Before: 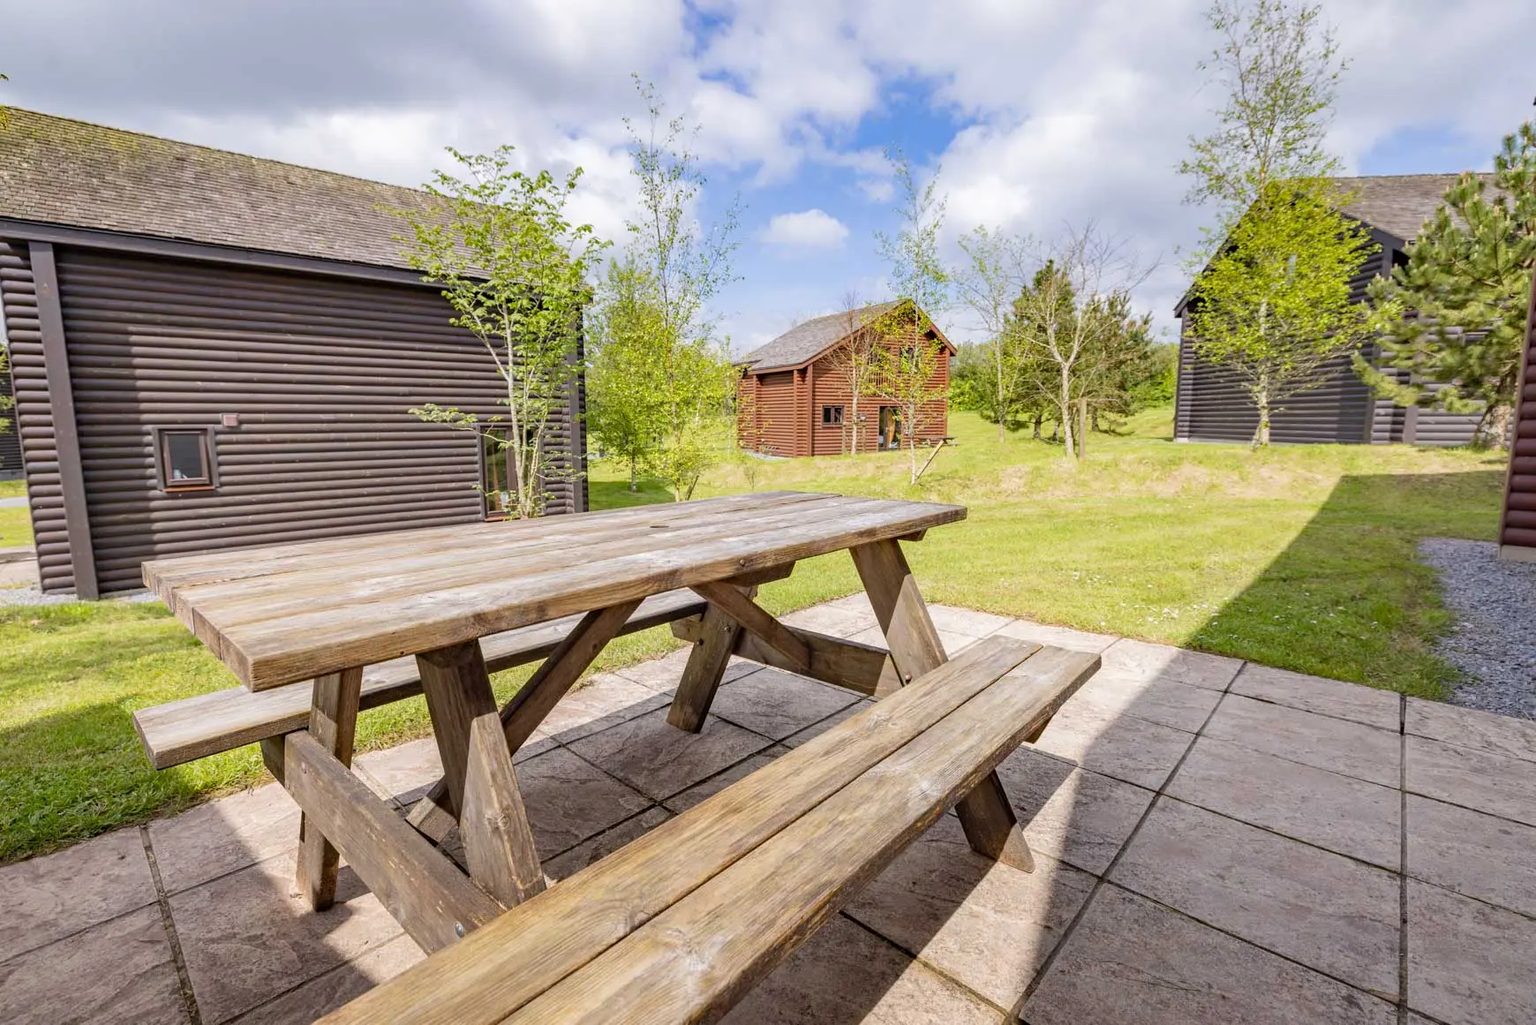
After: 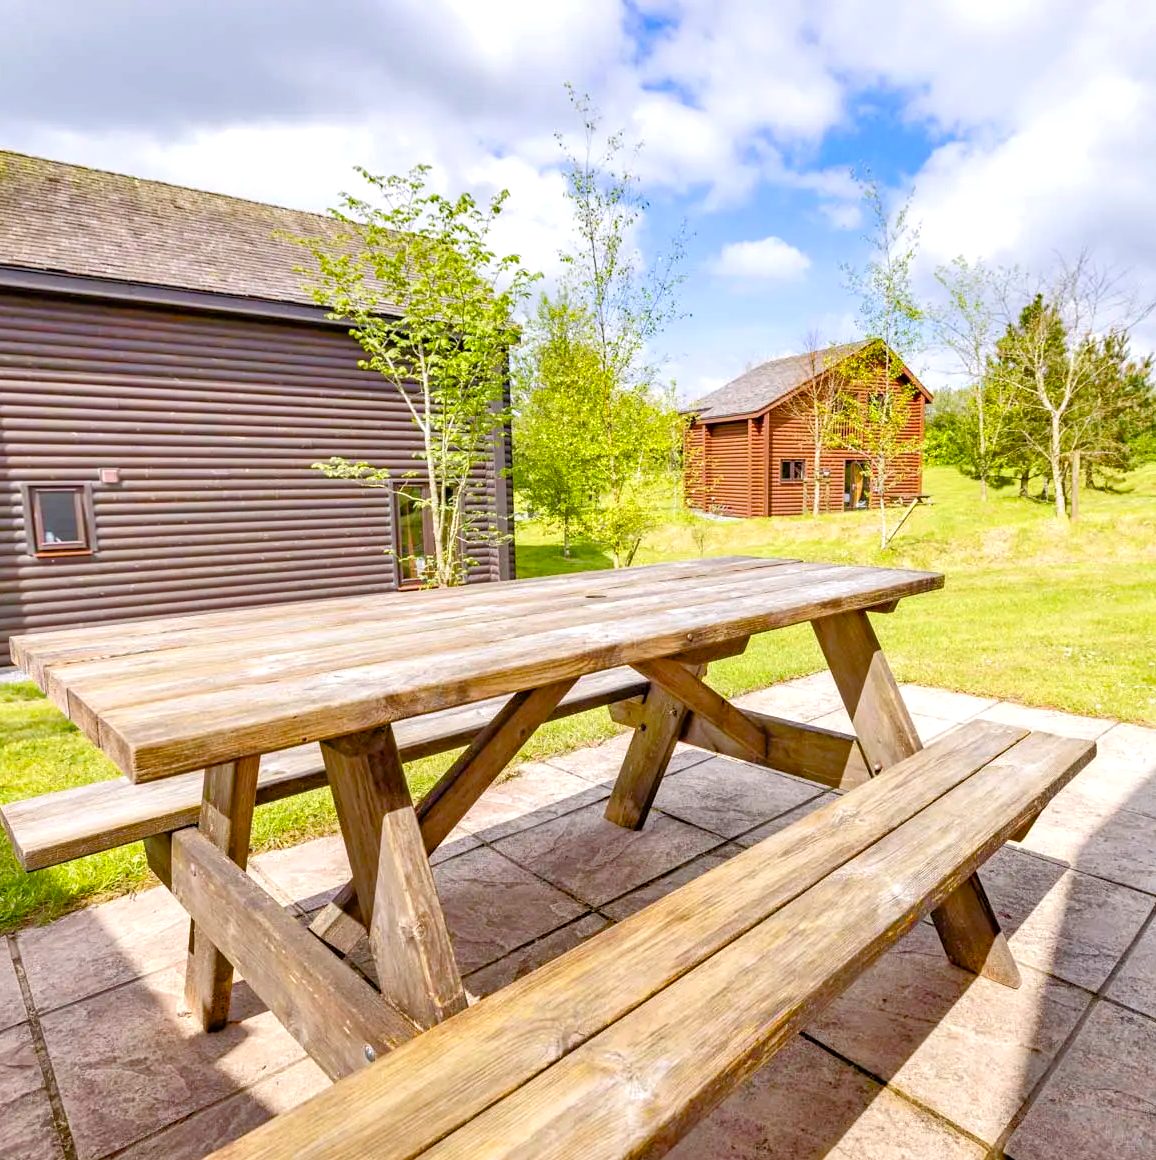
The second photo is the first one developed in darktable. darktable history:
color balance rgb: linear chroma grading › global chroma 10.121%, perceptual saturation grading › global saturation 20%, perceptual saturation grading › highlights -25.895%, perceptual saturation grading › shadows 49.791%, perceptual brilliance grading › highlights 9.396%, perceptual brilliance grading › mid-tones 5.605%
crop and rotate: left 8.714%, right 24.803%
tone curve: curves: ch0 [(0, 0) (0.339, 0.306) (0.687, 0.706) (1, 1)], color space Lab, independent channels, preserve colors none
tone equalizer: -7 EV 0.147 EV, -6 EV 0.592 EV, -5 EV 1.13 EV, -4 EV 1.36 EV, -3 EV 1.17 EV, -2 EV 0.6 EV, -1 EV 0.166 EV
